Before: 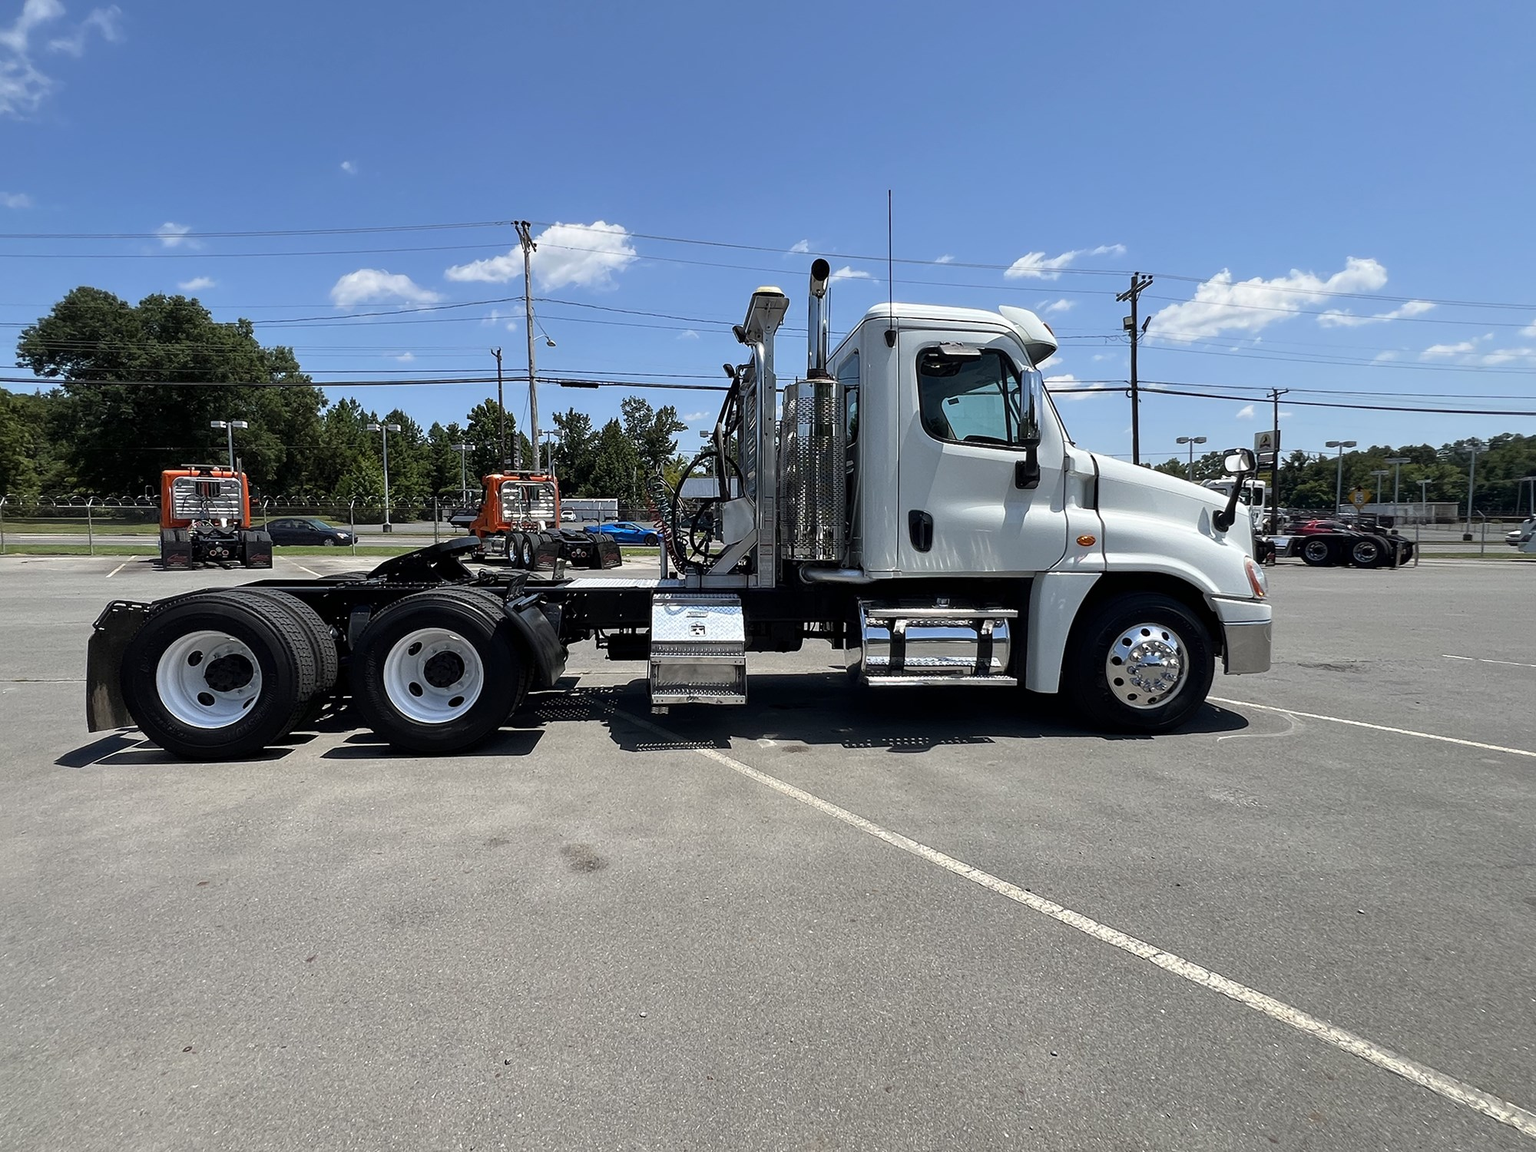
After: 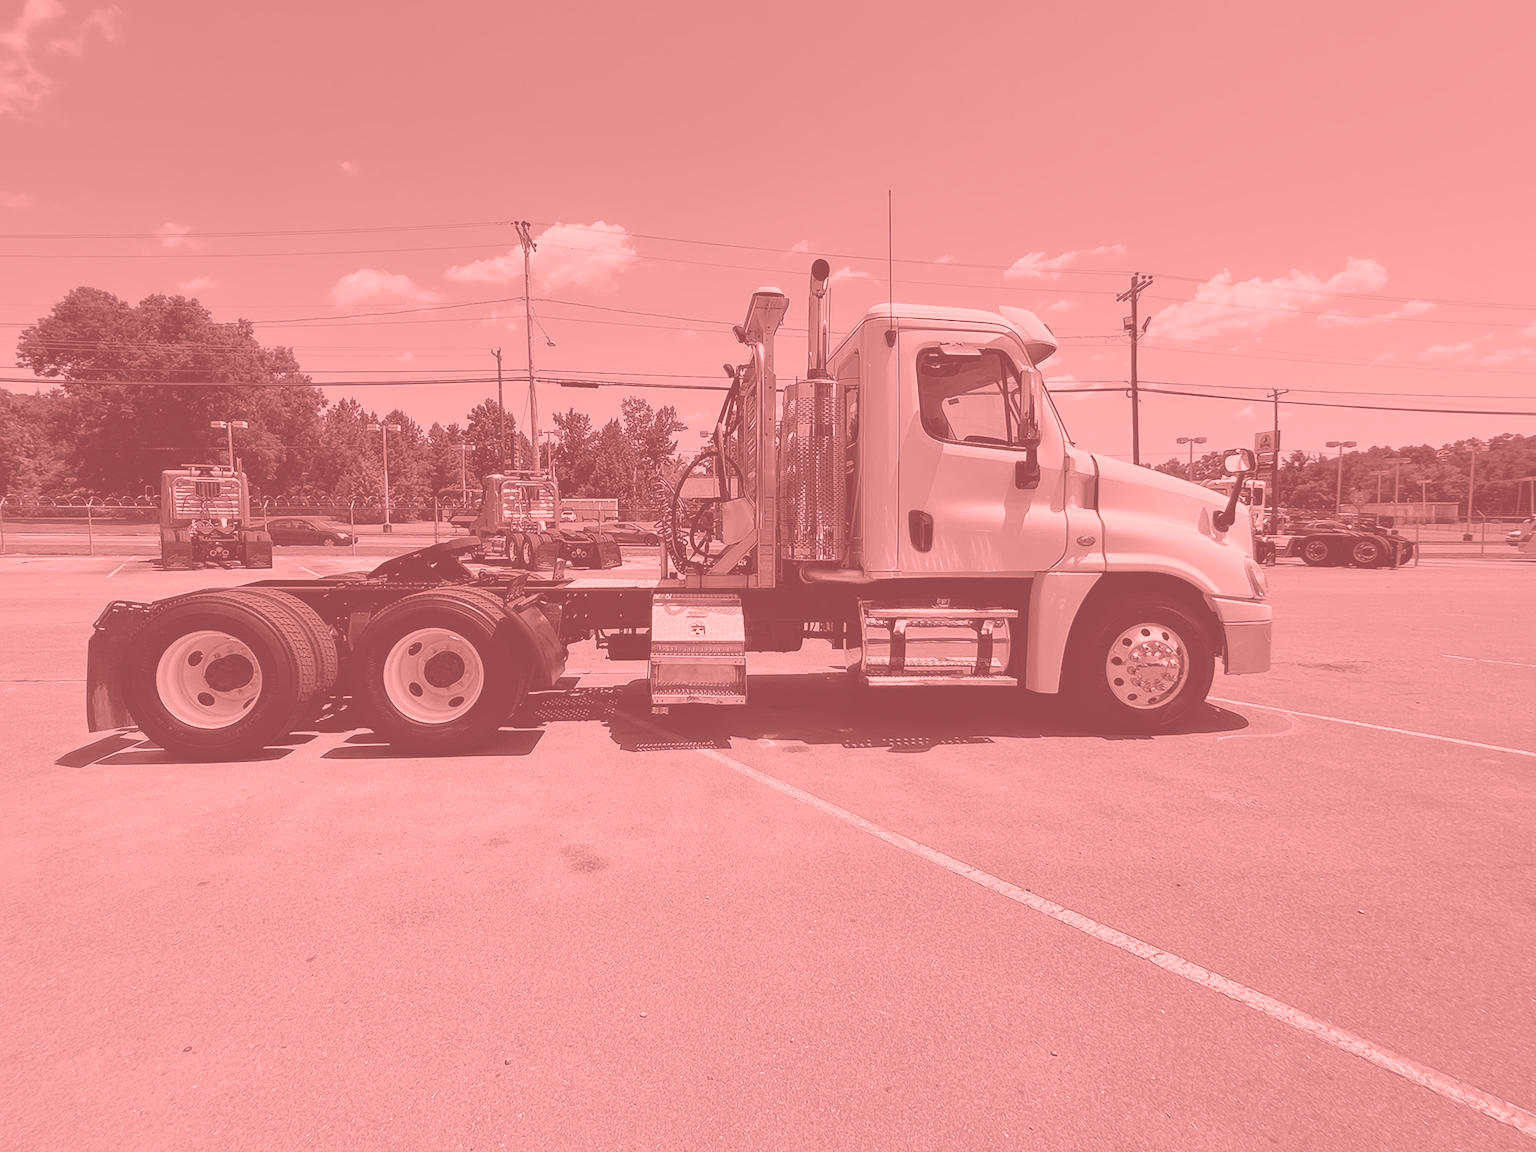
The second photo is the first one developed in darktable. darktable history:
colorize: saturation 51%, source mix 50.67%, lightness 50.67%
white balance: emerald 1
